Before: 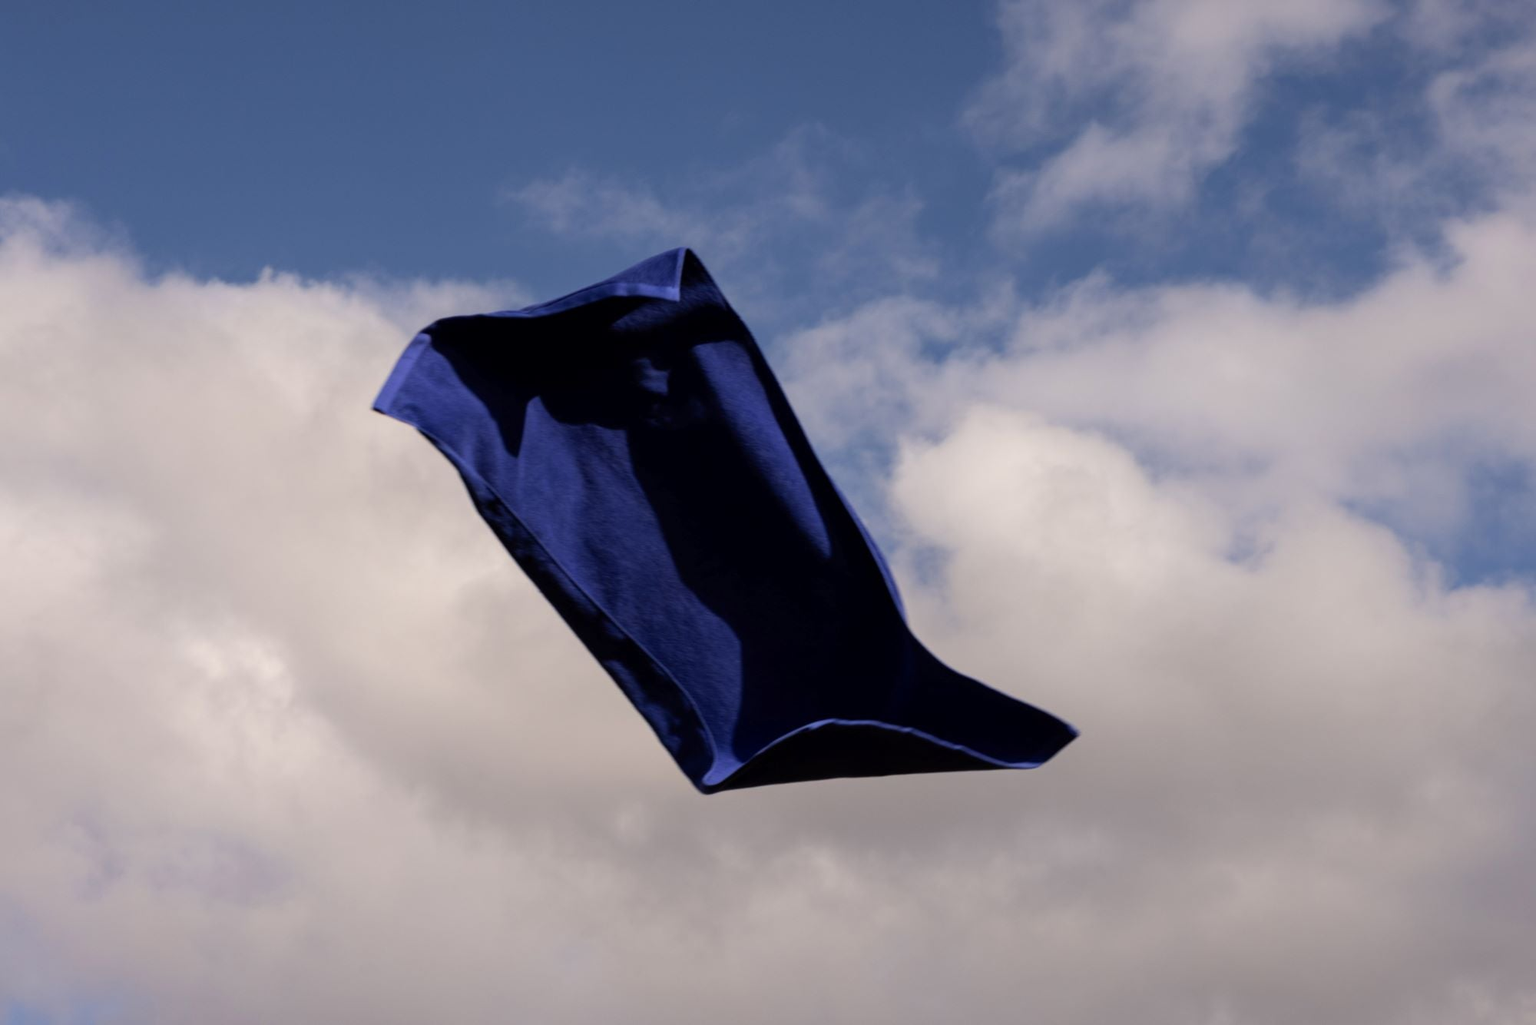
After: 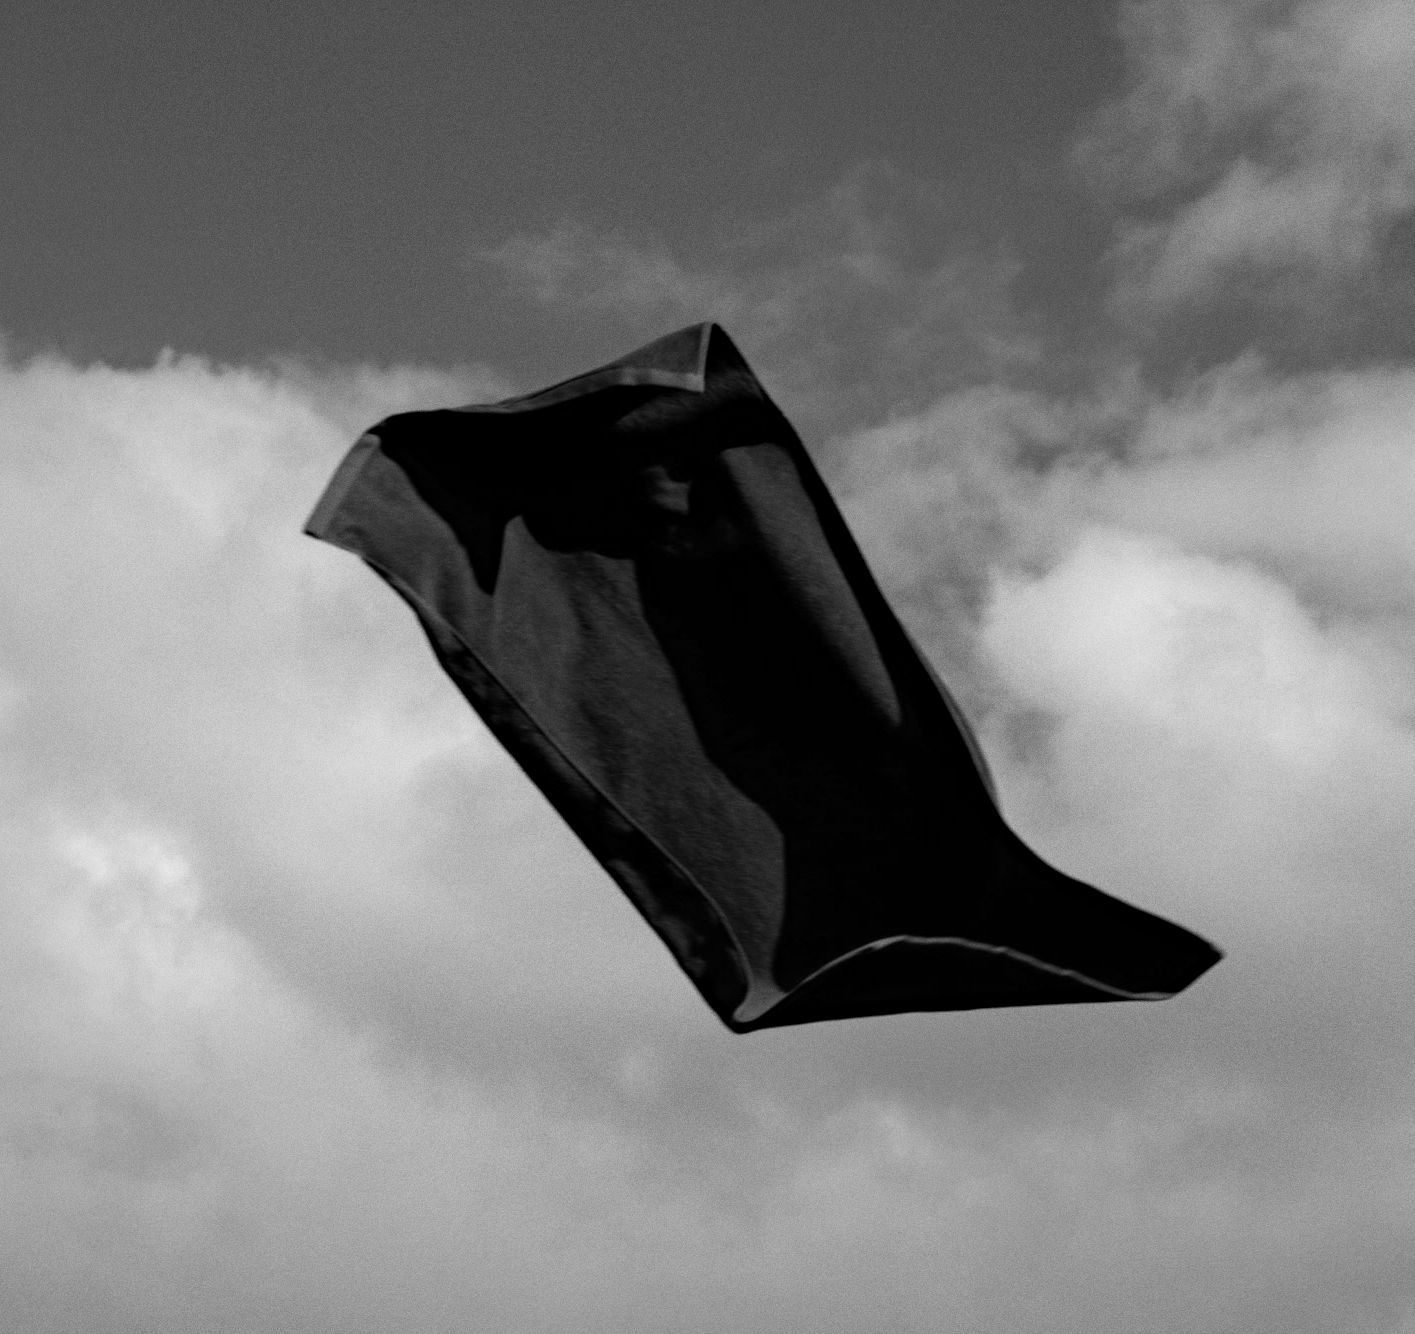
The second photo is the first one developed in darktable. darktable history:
monochrome: size 1
crop and rotate: left 9.061%, right 20.142%
haze removal: compatibility mode true, adaptive false
grain: coarseness 0.47 ISO
